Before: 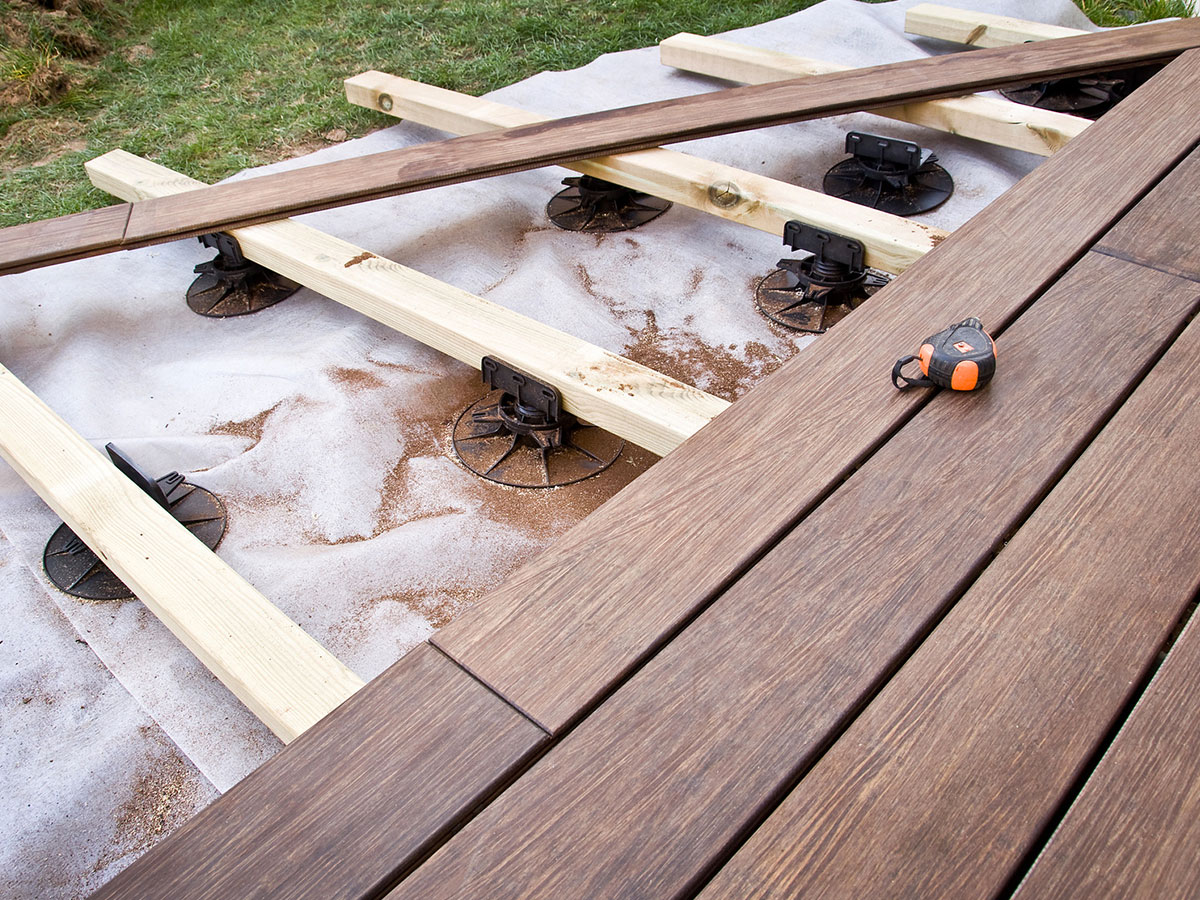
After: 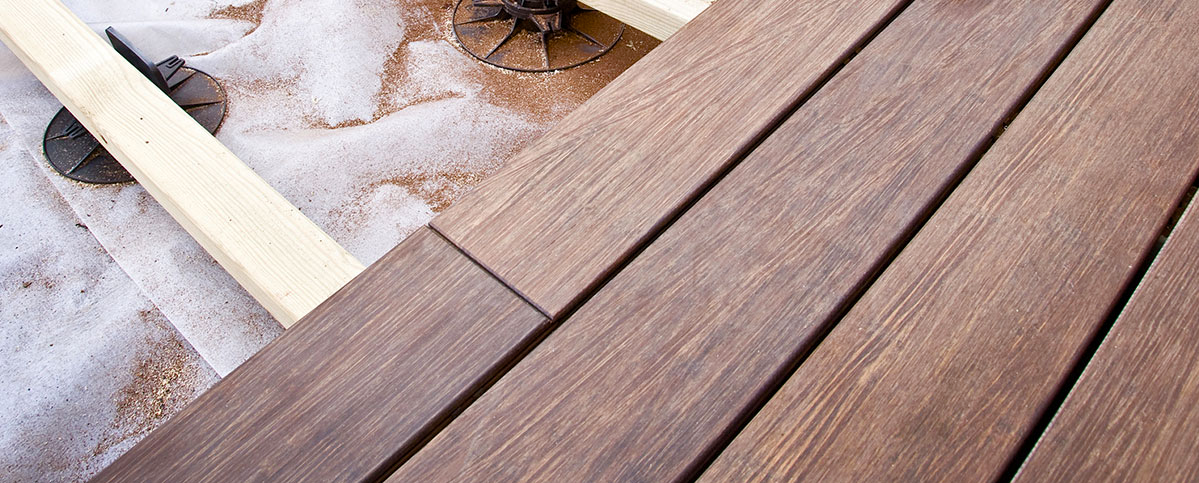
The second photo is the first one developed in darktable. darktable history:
crop and rotate: top 46.237%
color balance rgb: perceptual saturation grading › global saturation 20%, perceptual saturation grading › highlights -25%, perceptual saturation grading › shadows 25%
